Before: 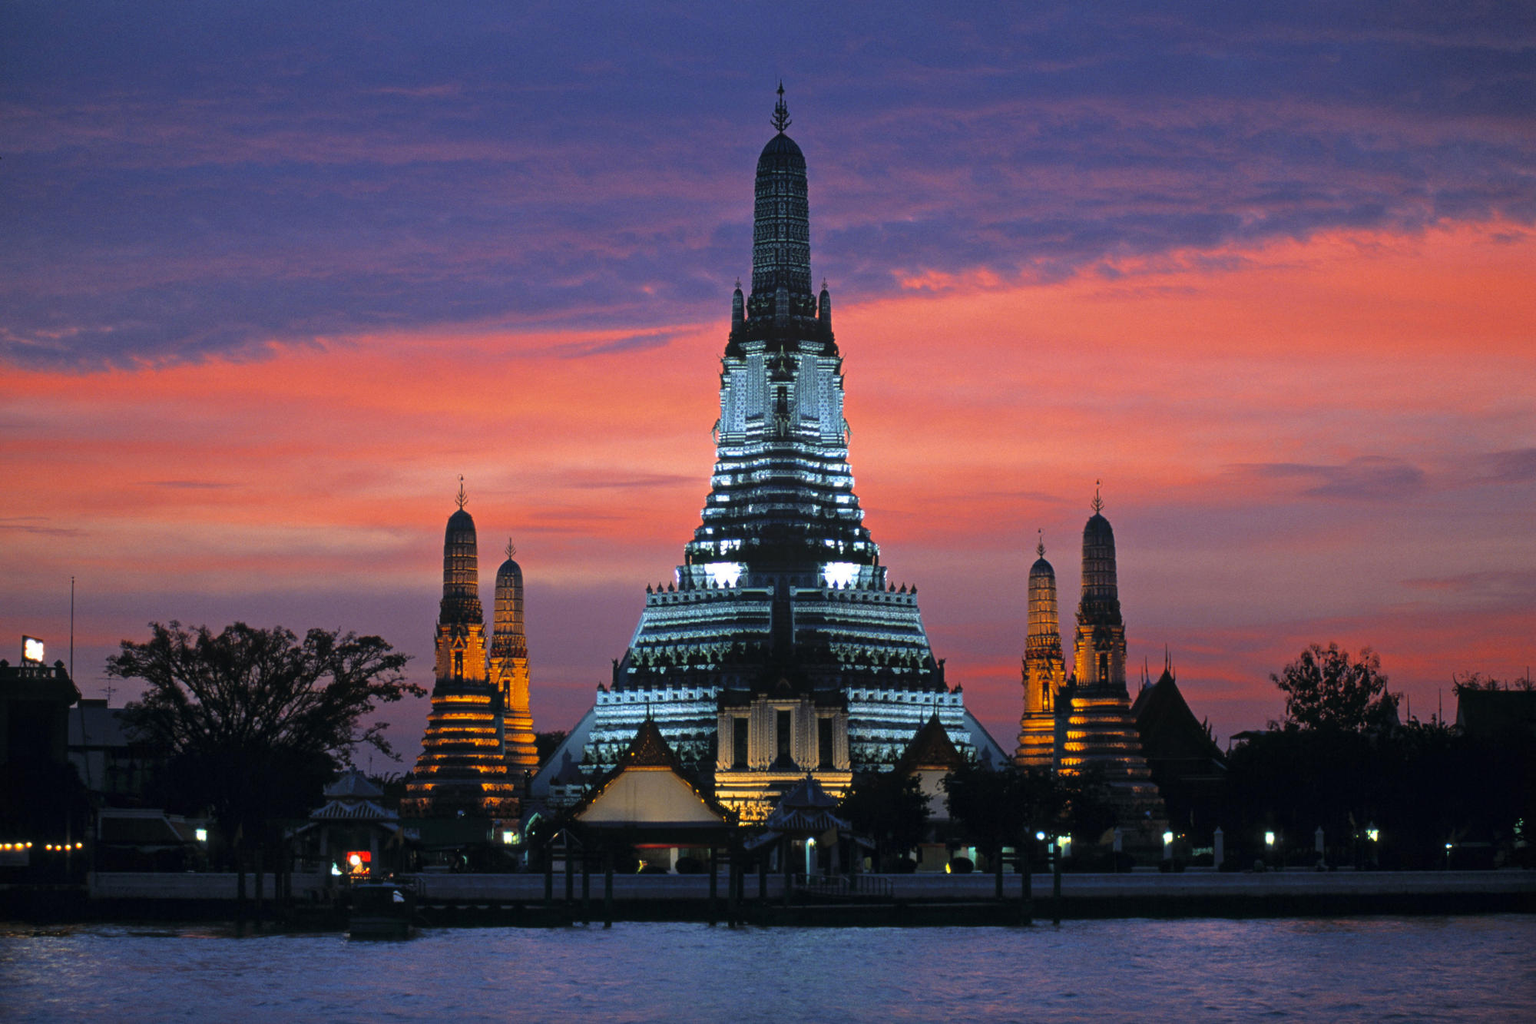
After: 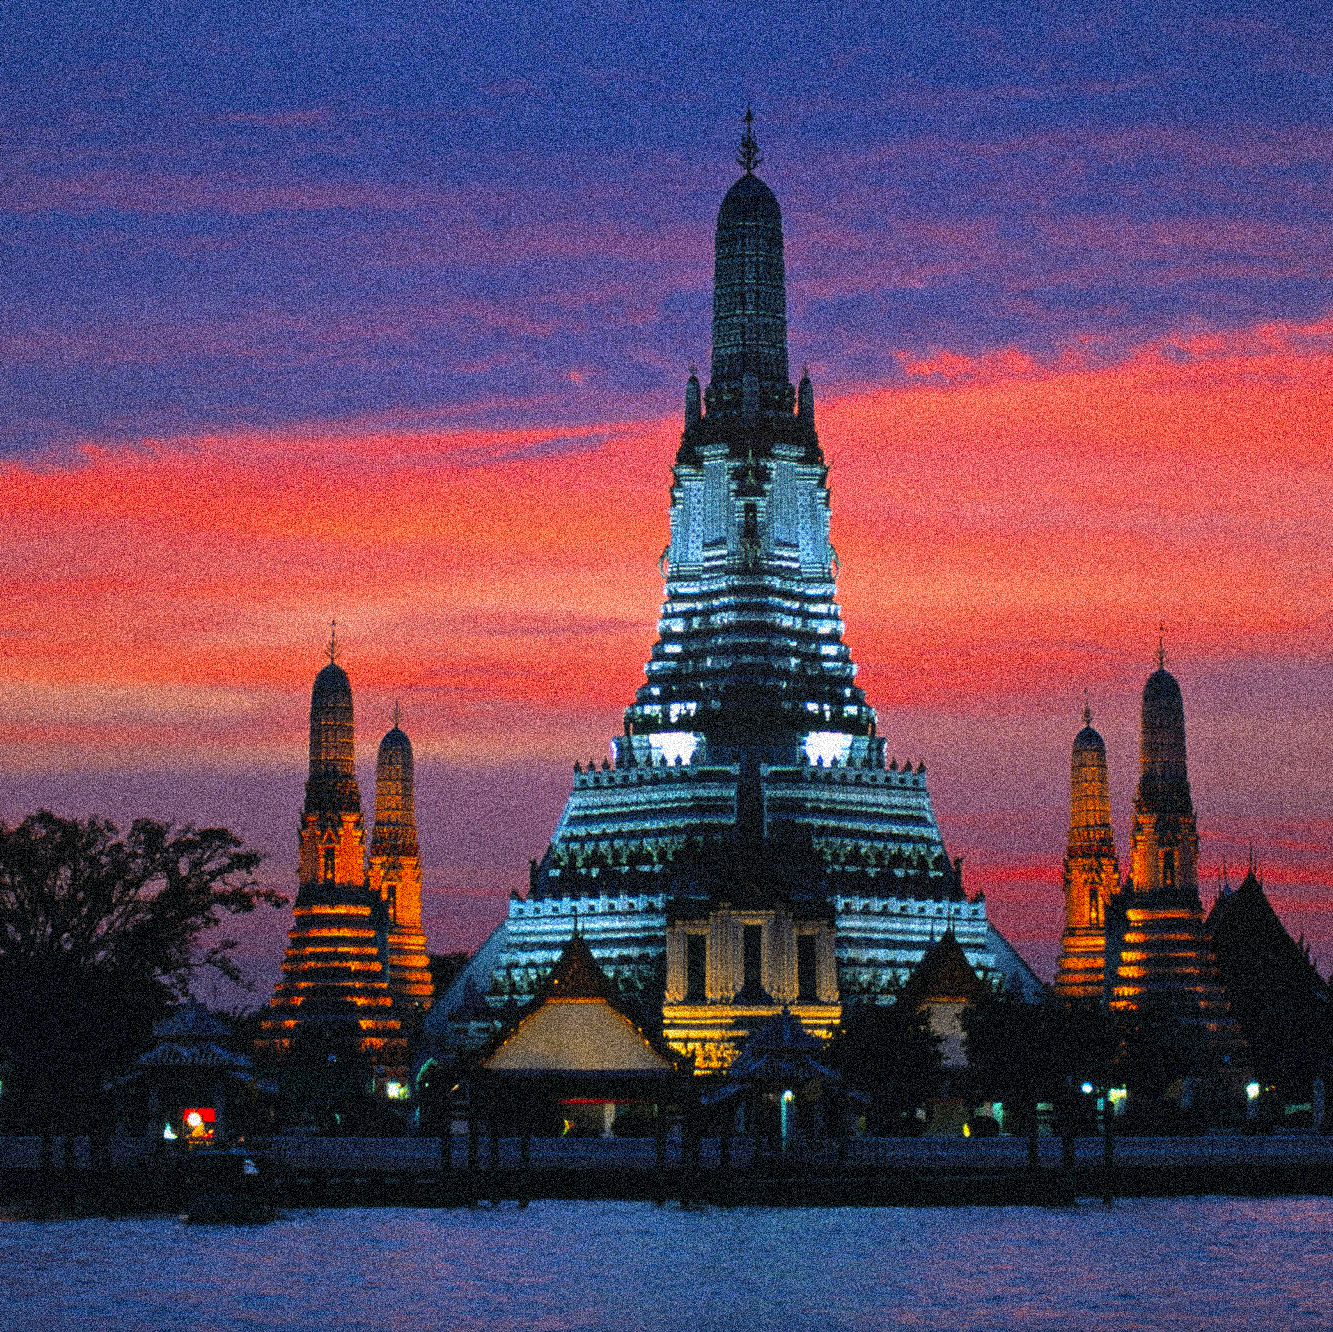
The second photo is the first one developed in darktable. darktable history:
grain: coarseness 3.75 ISO, strength 100%, mid-tones bias 0%
crop and rotate: left 13.409%, right 19.924%
contrast brightness saturation: brightness -0.02, saturation 0.35
